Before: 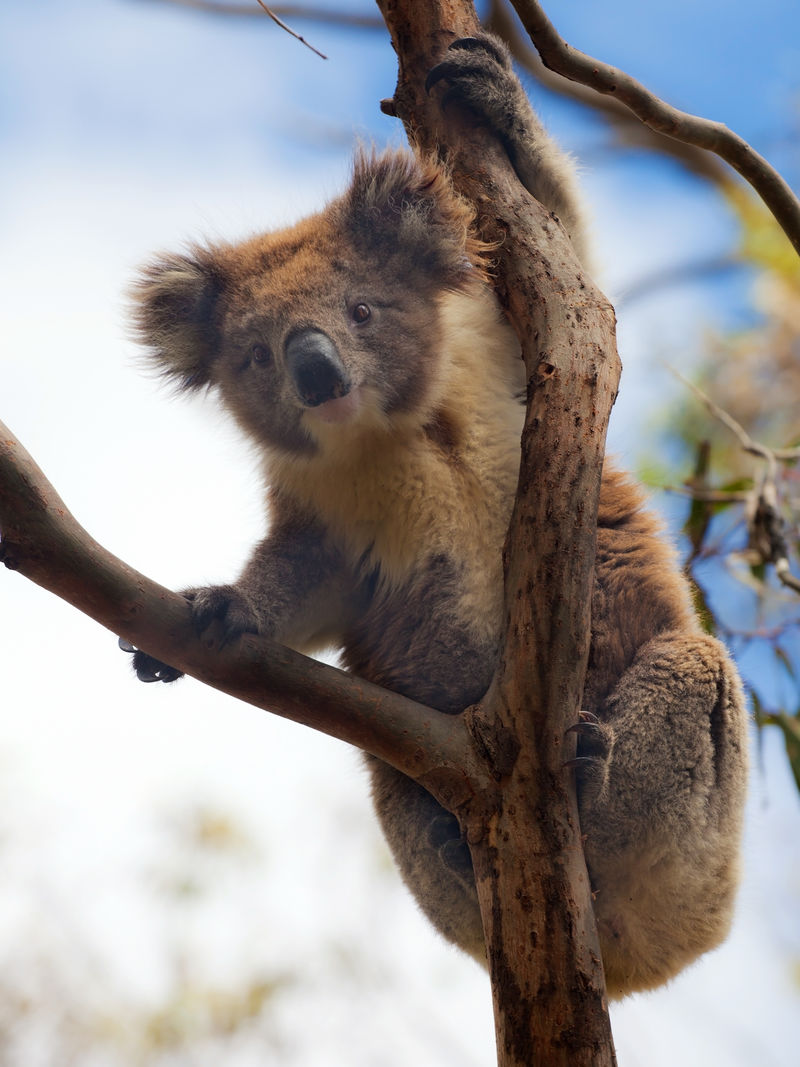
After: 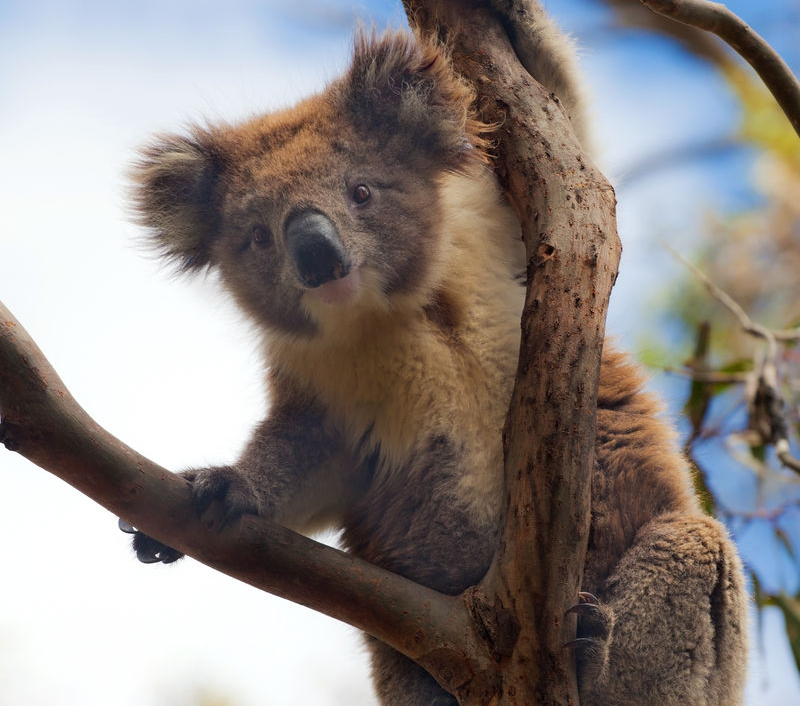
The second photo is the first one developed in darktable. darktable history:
tone equalizer: edges refinement/feathering 500, mask exposure compensation -1.57 EV, preserve details no
crop: top 11.16%, bottom 22.652%
